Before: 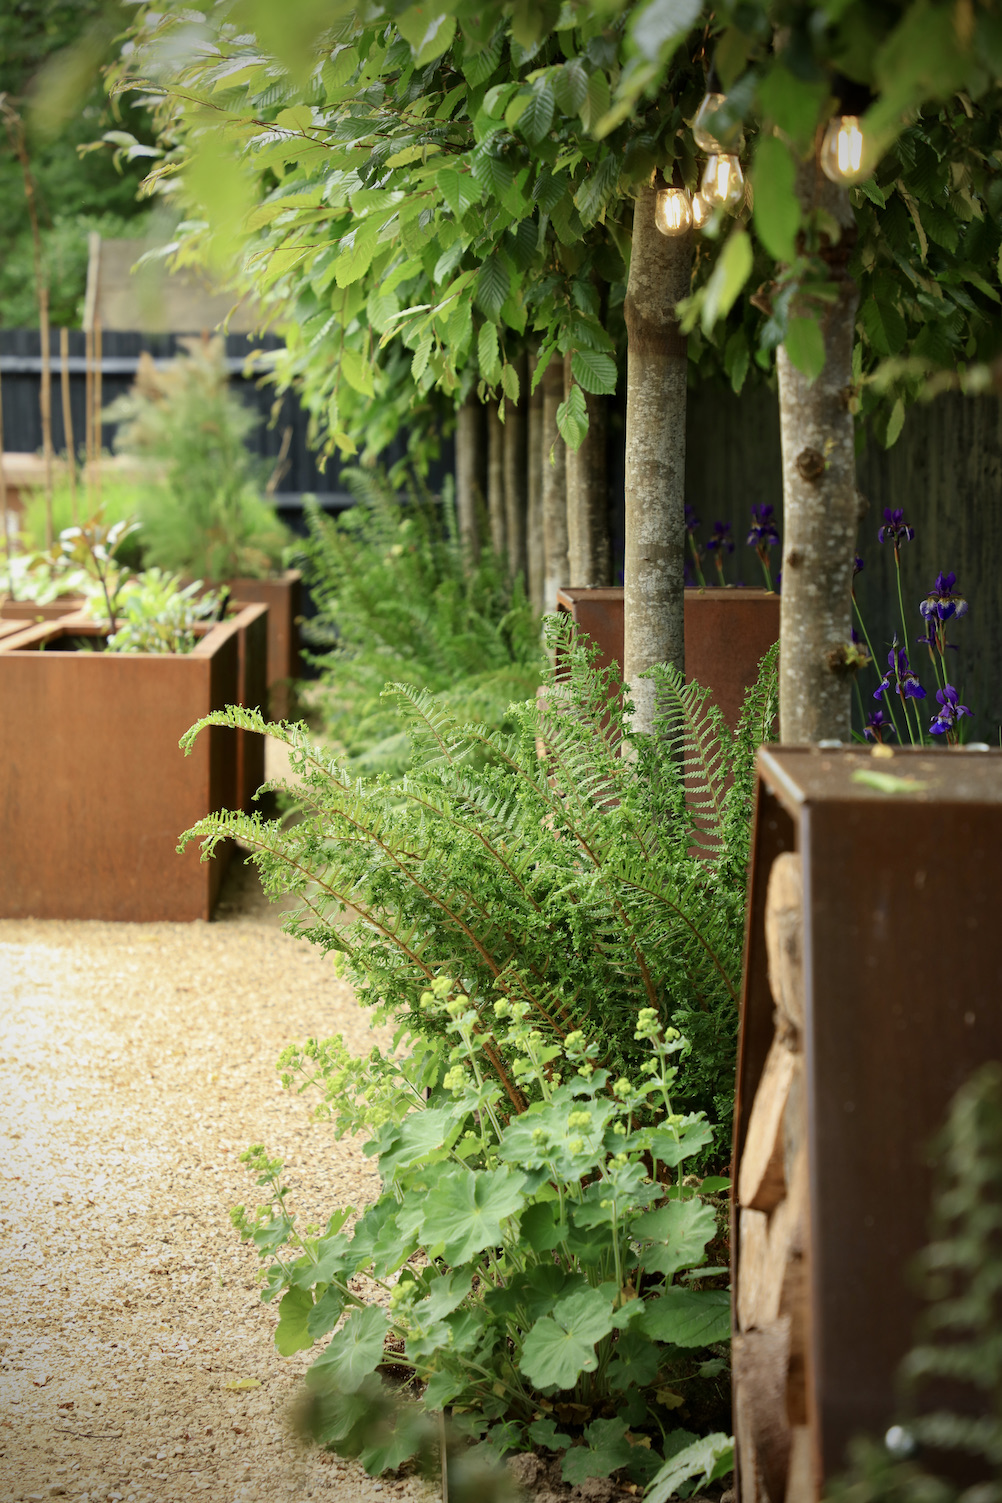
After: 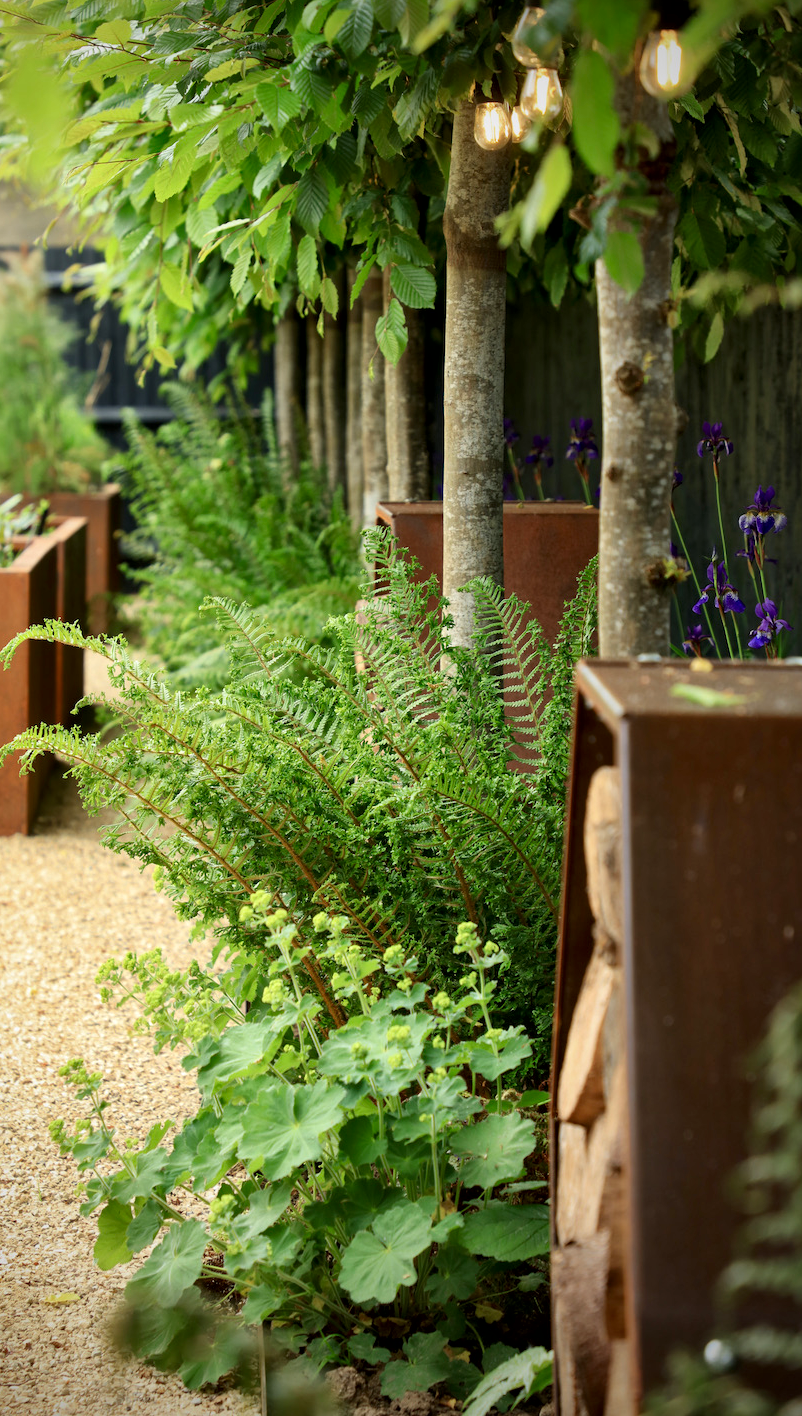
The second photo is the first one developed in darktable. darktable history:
crop and rotate: left 18.151%, top 5.748%, right 1.79%
local contrast: mode bilateral grid, contrast 20, coarseness 49, detail 139%, midtone range 0.2
